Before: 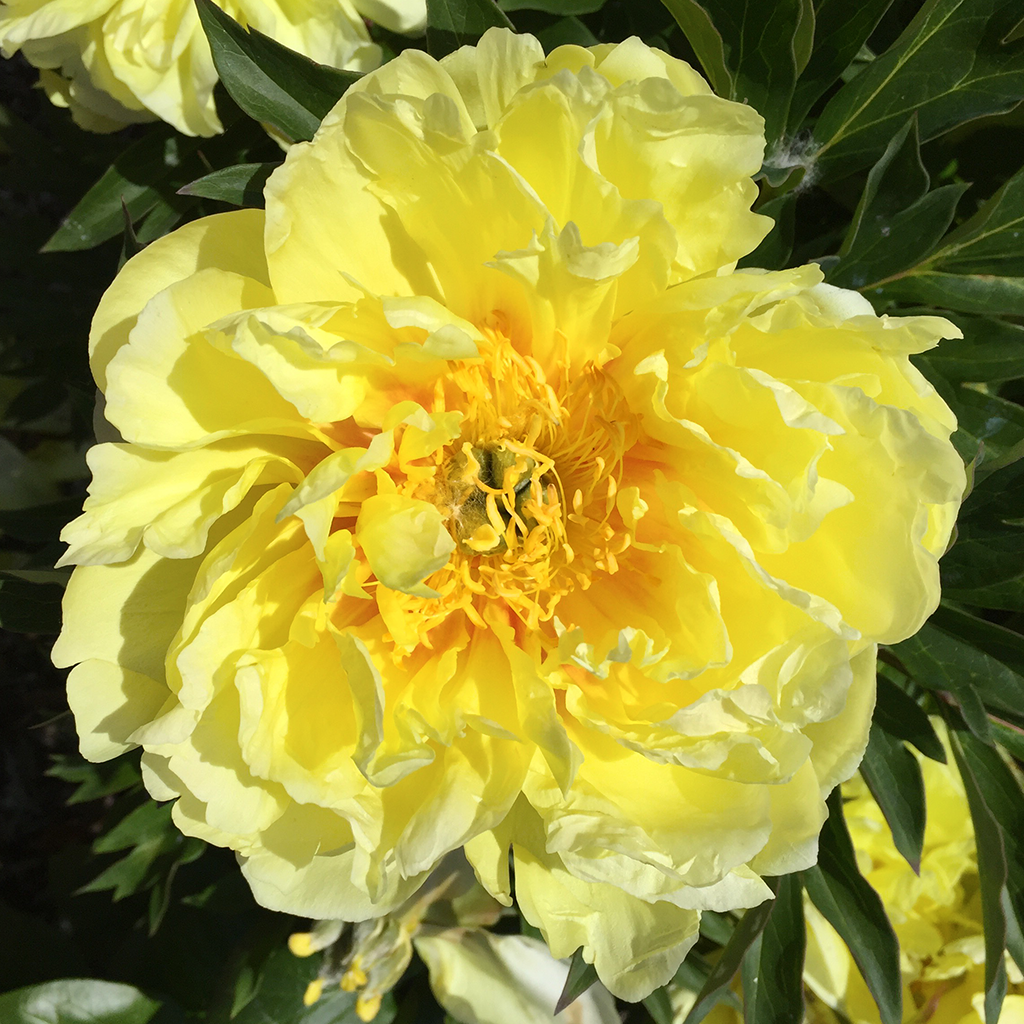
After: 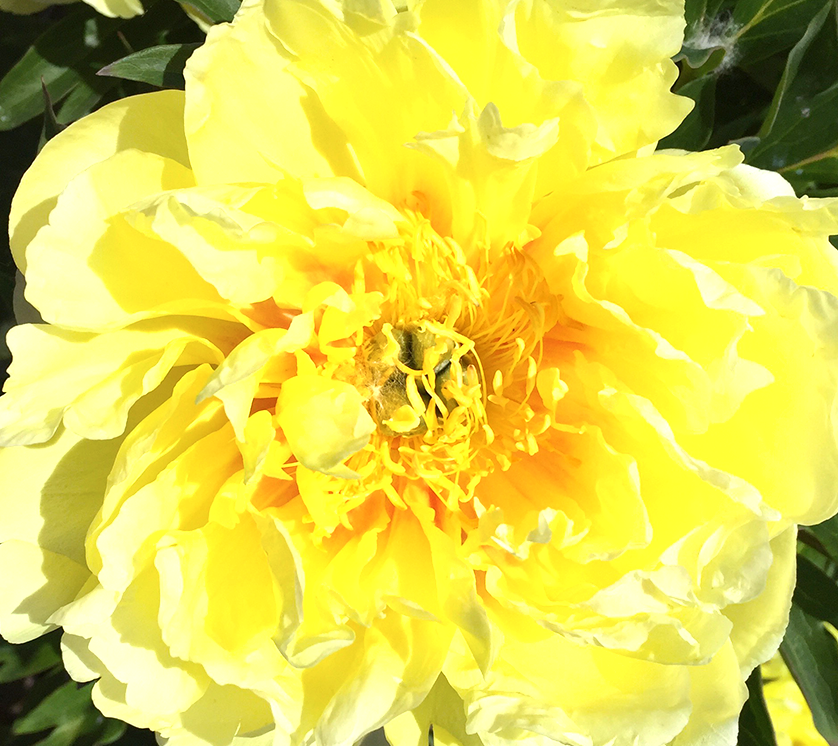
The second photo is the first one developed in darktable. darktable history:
tone equalizer: mask exposure compensation -0.497 EV
crop: left 7.871%, top 11.633%, right 10.263%, bottom 15.426%
exposure: exposure 0.635 EV, compensate highlight preservation false
